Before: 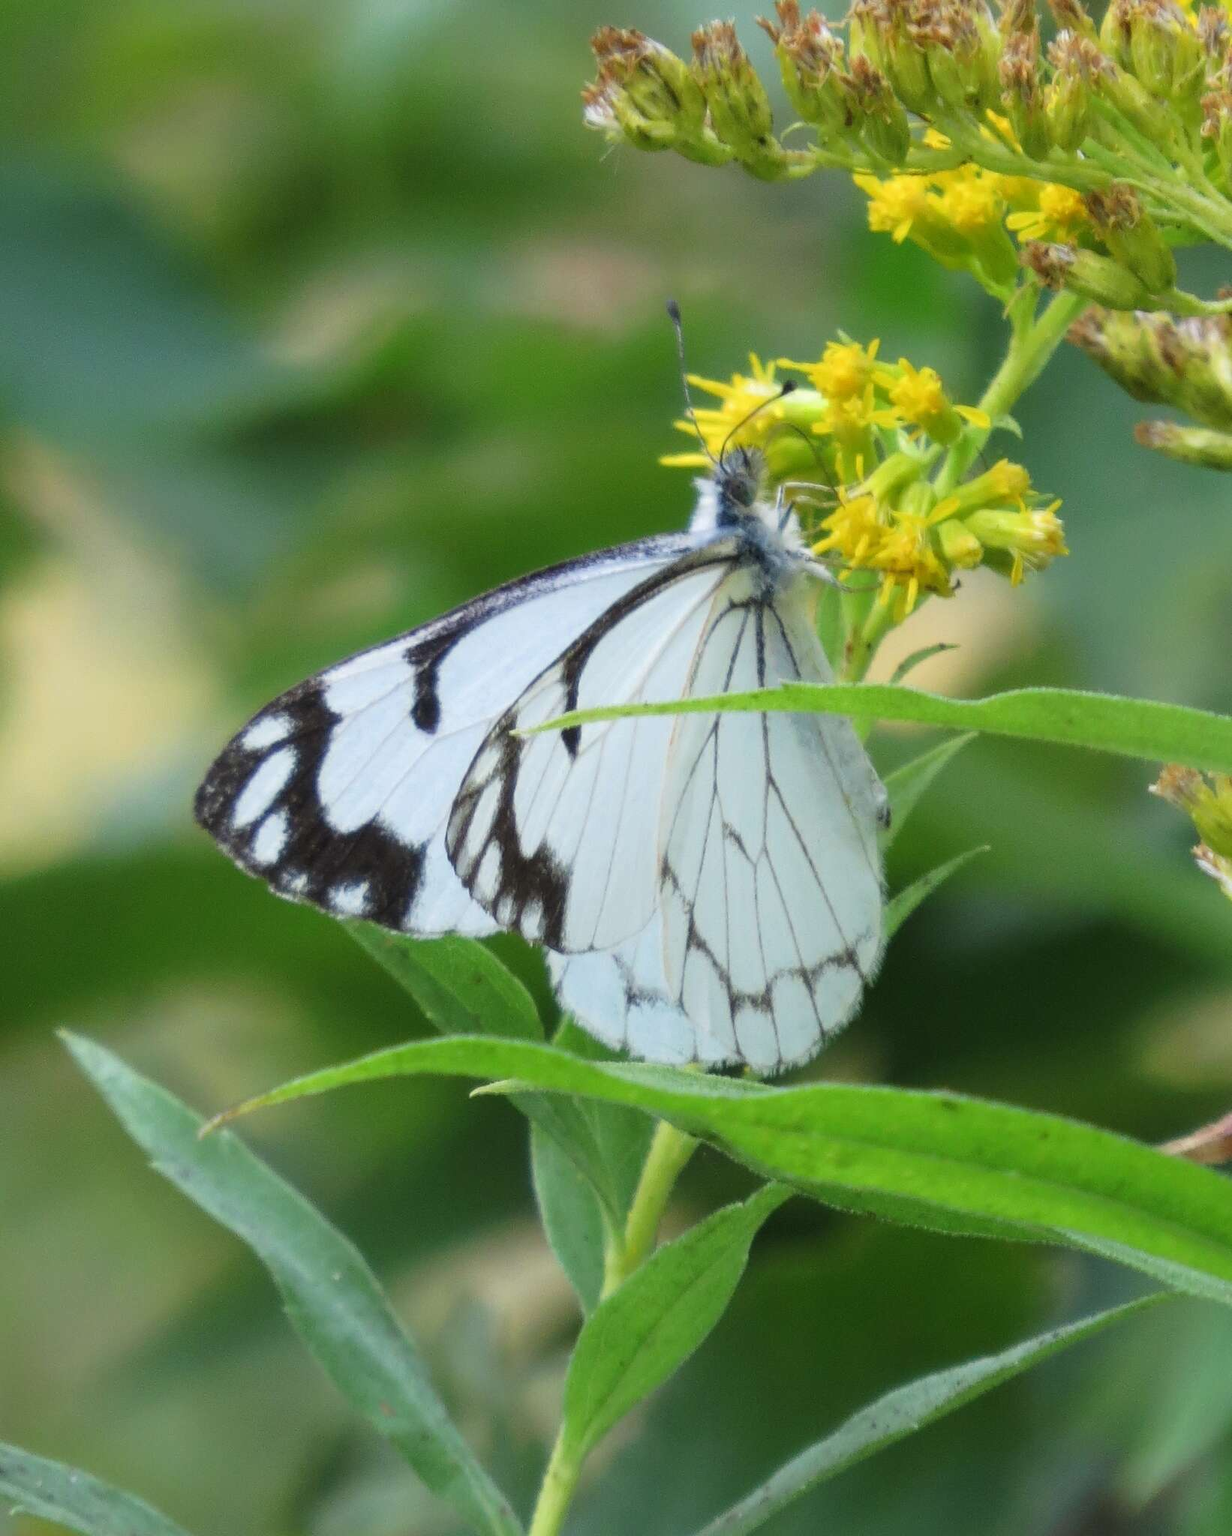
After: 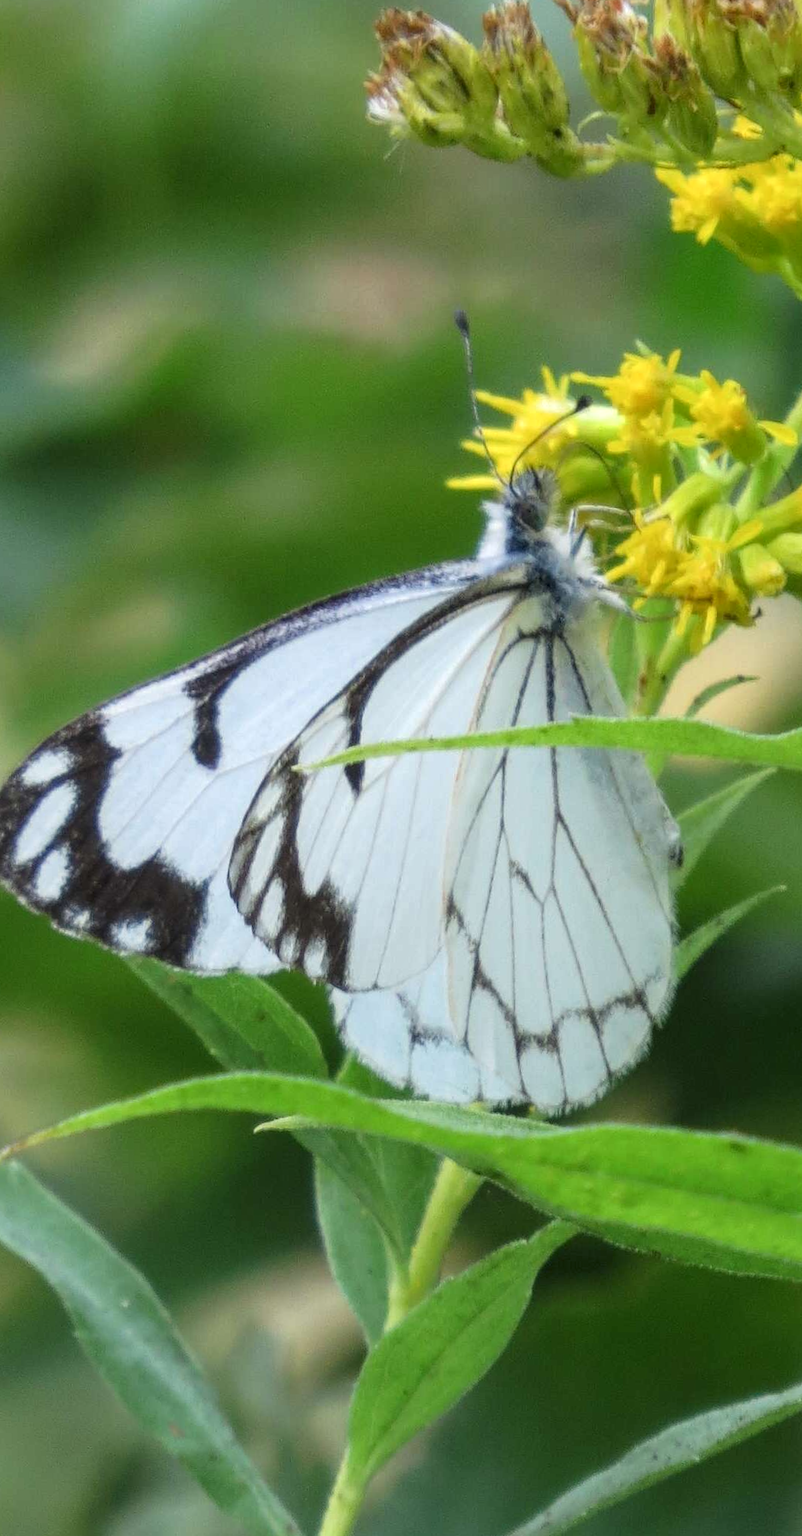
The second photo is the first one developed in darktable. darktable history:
rotate and perspective: rotation 0.074°, lens shift (vertical) 0.096, lens shift (horizontal) -0.041, crop left 0.043, crop right 0.952, crop top 0.024, crop bottom 0.979
local contrast: on, module defaults
crop and rotate: left 15.754%, right 17.579%
